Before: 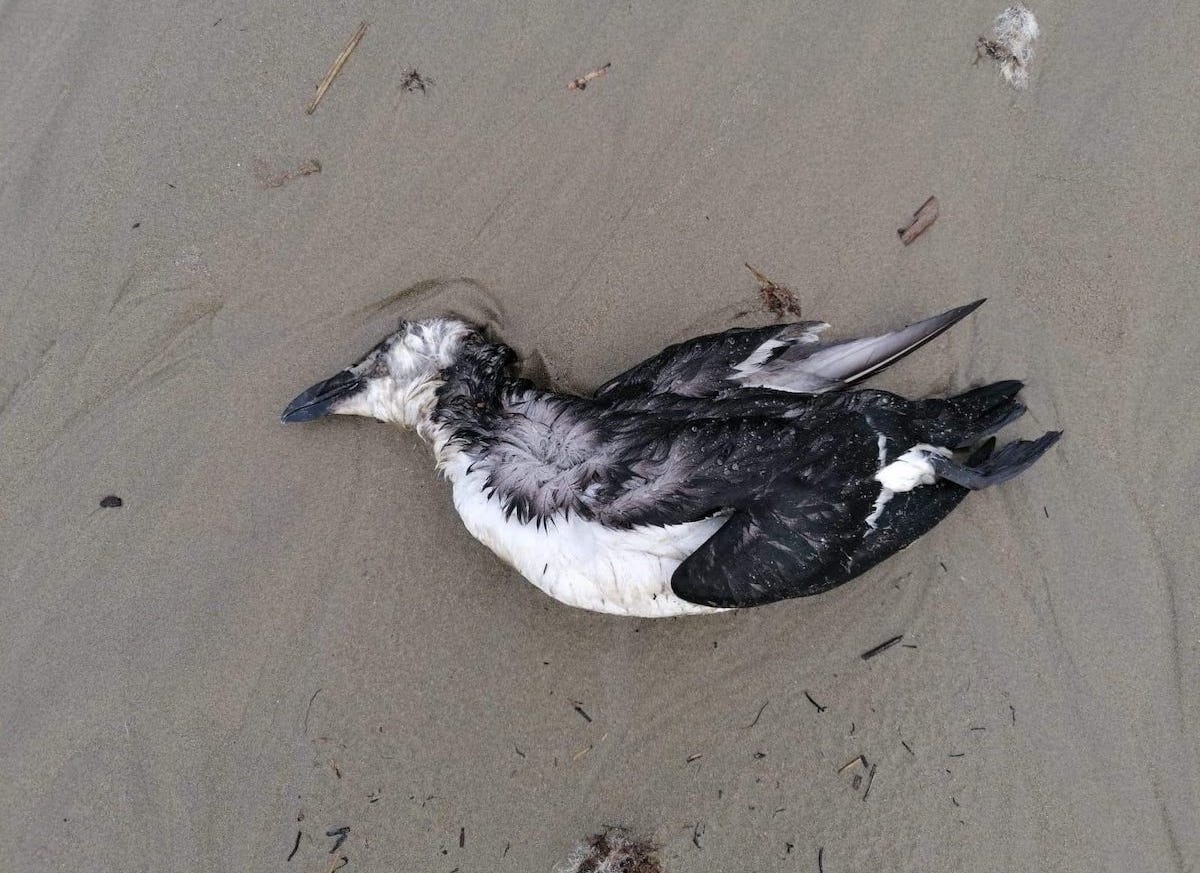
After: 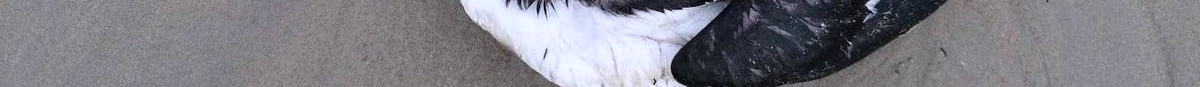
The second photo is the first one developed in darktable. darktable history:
crop and rotate: top 59.084%, bottom 30.916%
color calibration: illuminant as shot in camera, x 0.358, y 0.373, temperature 4628.91 K
